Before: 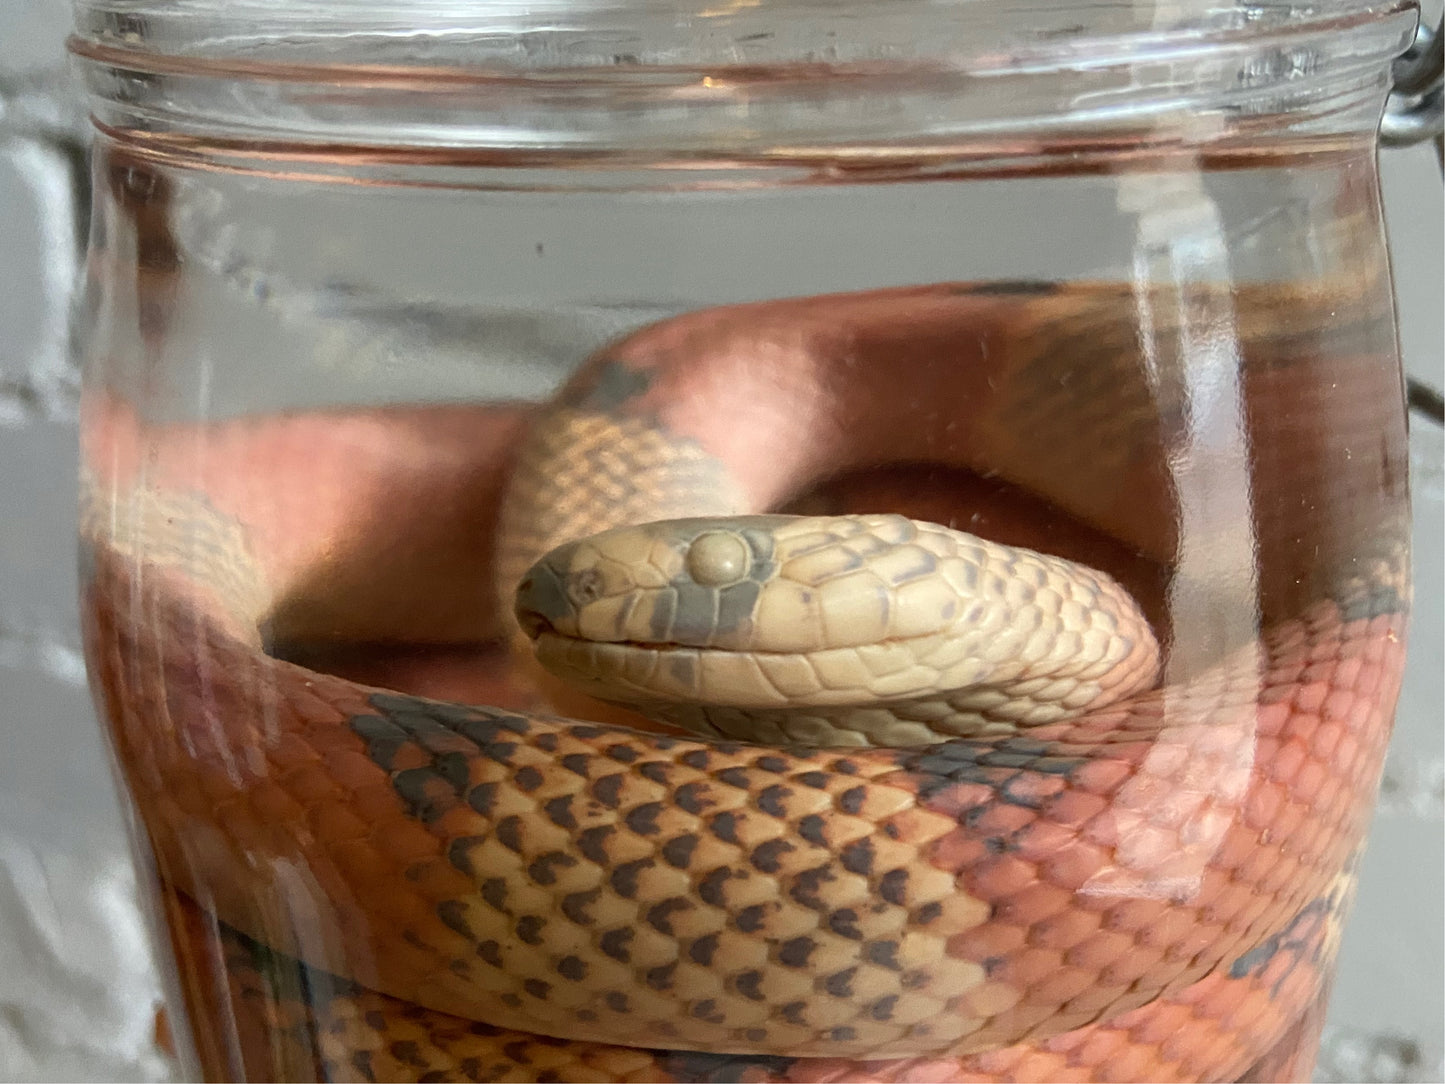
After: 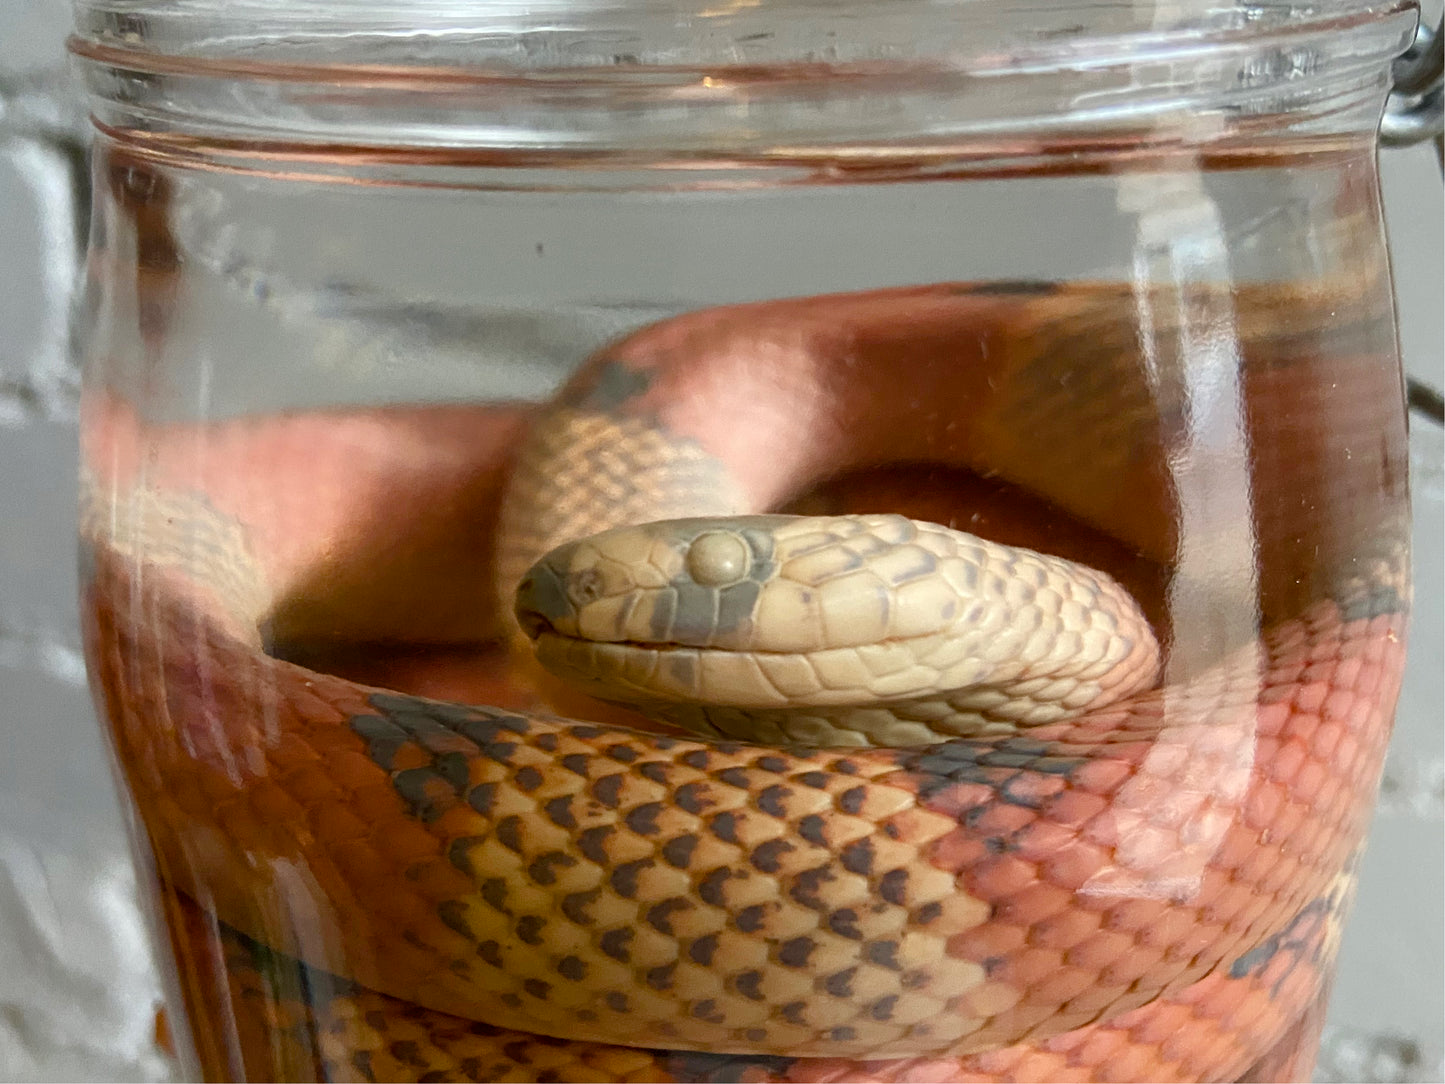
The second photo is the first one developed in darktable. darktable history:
color balance rgb: perceptual saturation grading › global saturation 20%, perceptual saturation grading › highlights -25%, perceptual saturation grading › shadows 25%
tone equalizer: on, module defaults
